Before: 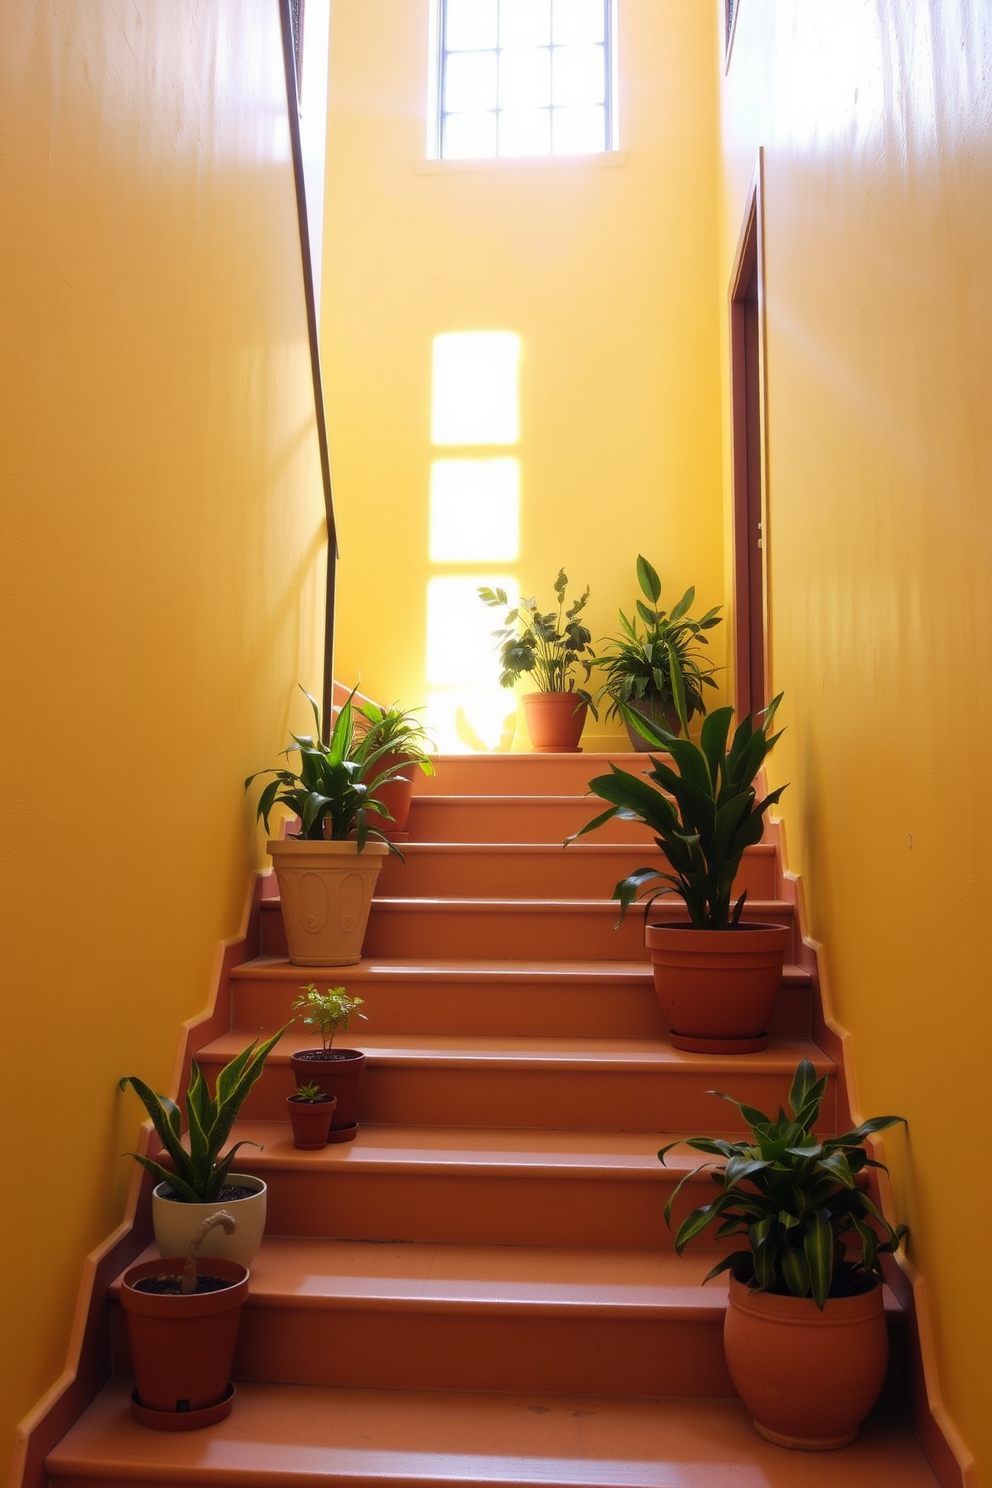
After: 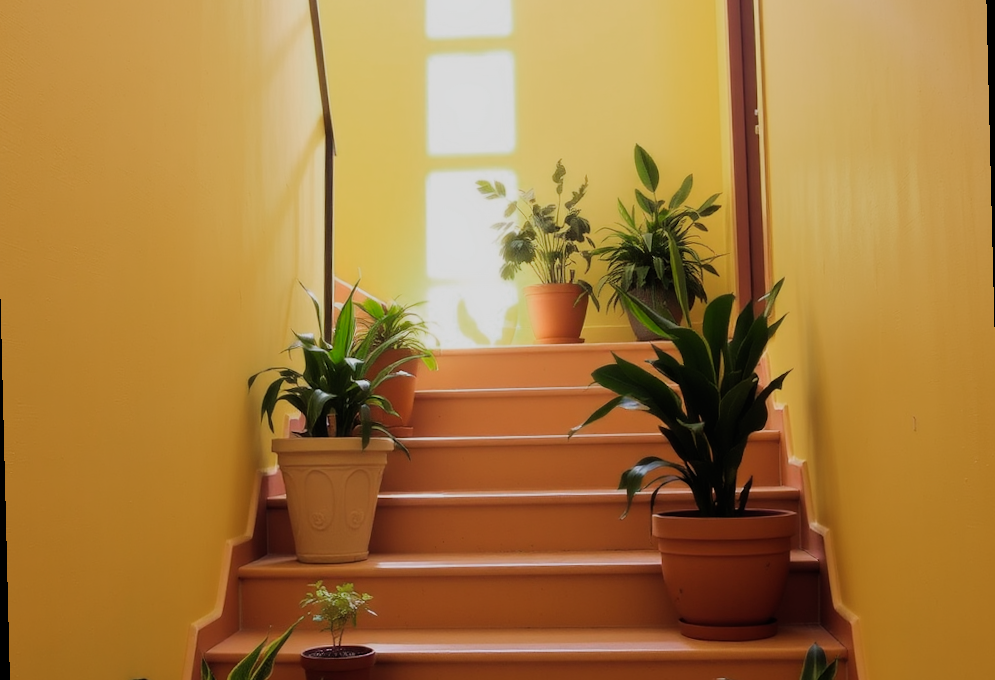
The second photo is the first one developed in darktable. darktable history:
color zones: curves: ch0 [(0, 0.558) (0.143, 0.548) (0.286, 0.447) (0.429, 0.259) (0.571, 0.5) (0.714, 0.5) (0.857, 0.593) (1, 0.558)]; ch1 [(0, 0.543) (0.01, 0.544) (0.12, 0.492) (0.248, 0.458) (0.5, 0.534) (0.748, 0.5) (0.99, 0.469) (1, 0.543)]; ch2 [(0, 0.507) (0.143, 0.522) (0.286, 0.505) (0.429, 0.5) (0.571, 0.5) (0.714, 0.5) (0.857, 0.5) (1, 0.507)]
rotate and perspective: rotation -1.42°, crop left 0.016, crop right 0.984, crop top 0.035, crop bottom 0.965
crop and rotate: top 26.056%, bottom 25.543%
filmic rgb: hardness 4.17
